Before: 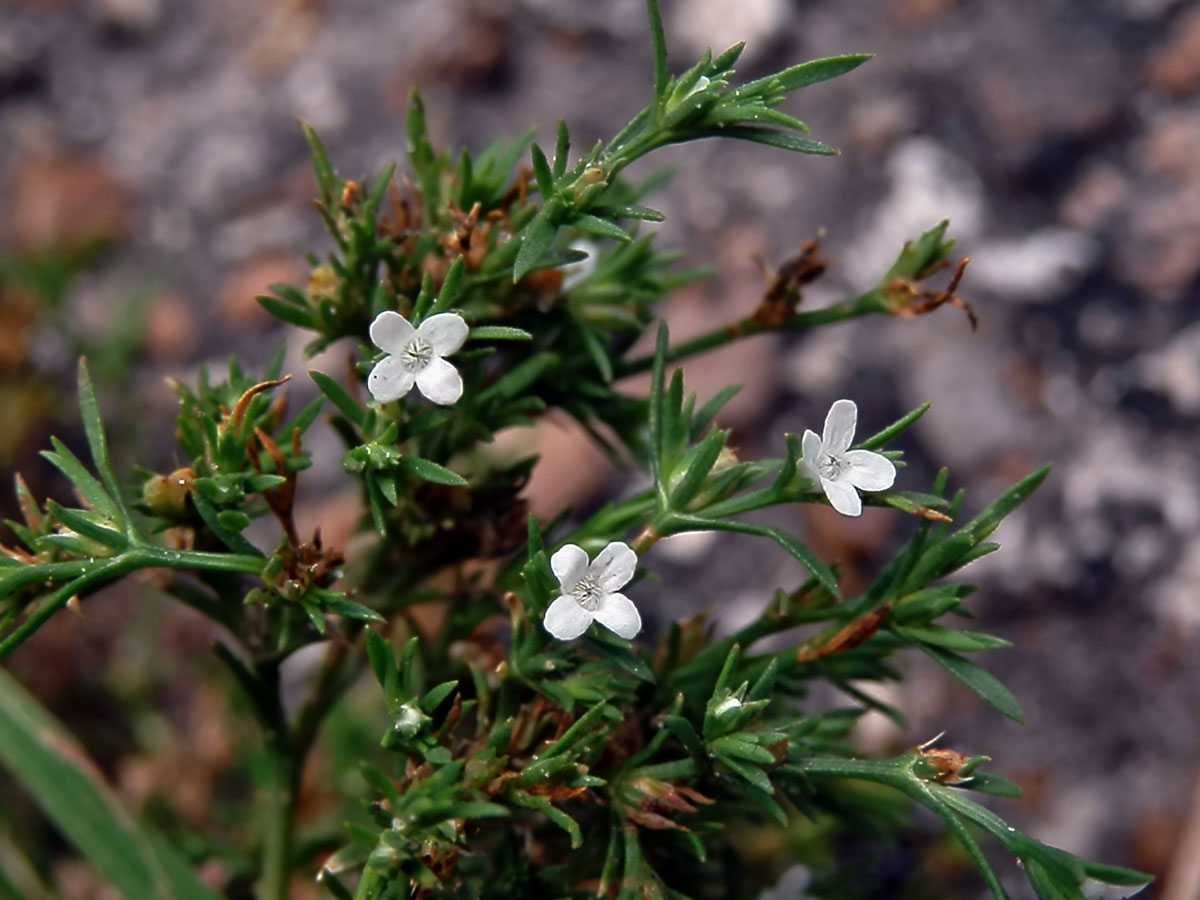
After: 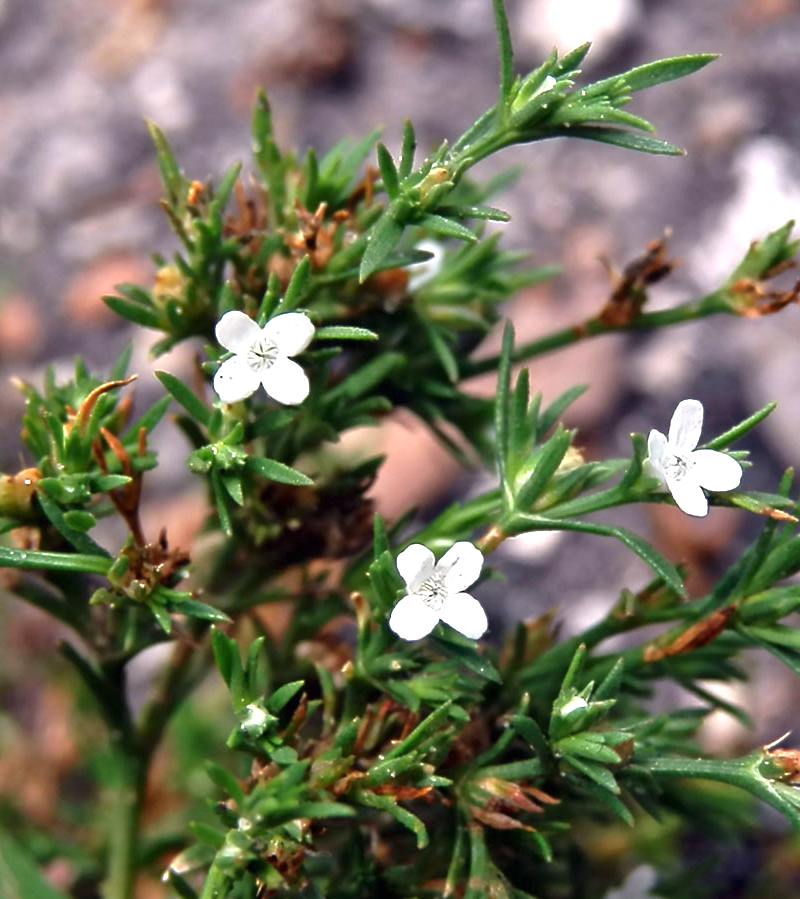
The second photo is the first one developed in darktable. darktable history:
crop and rotate: left 12.864%, right 20.453%
exposure: black level correction 0, exposure 1.107 EV, compensate highlight preservation false
